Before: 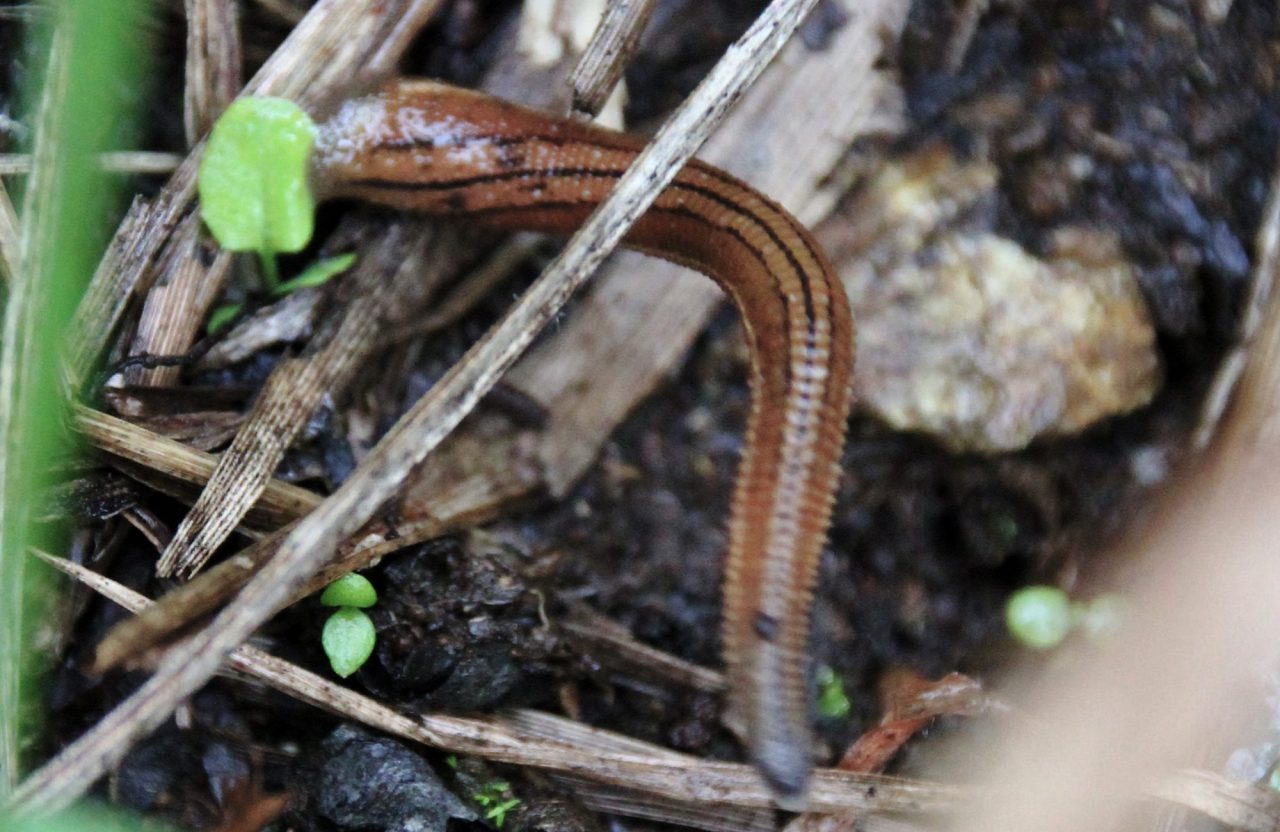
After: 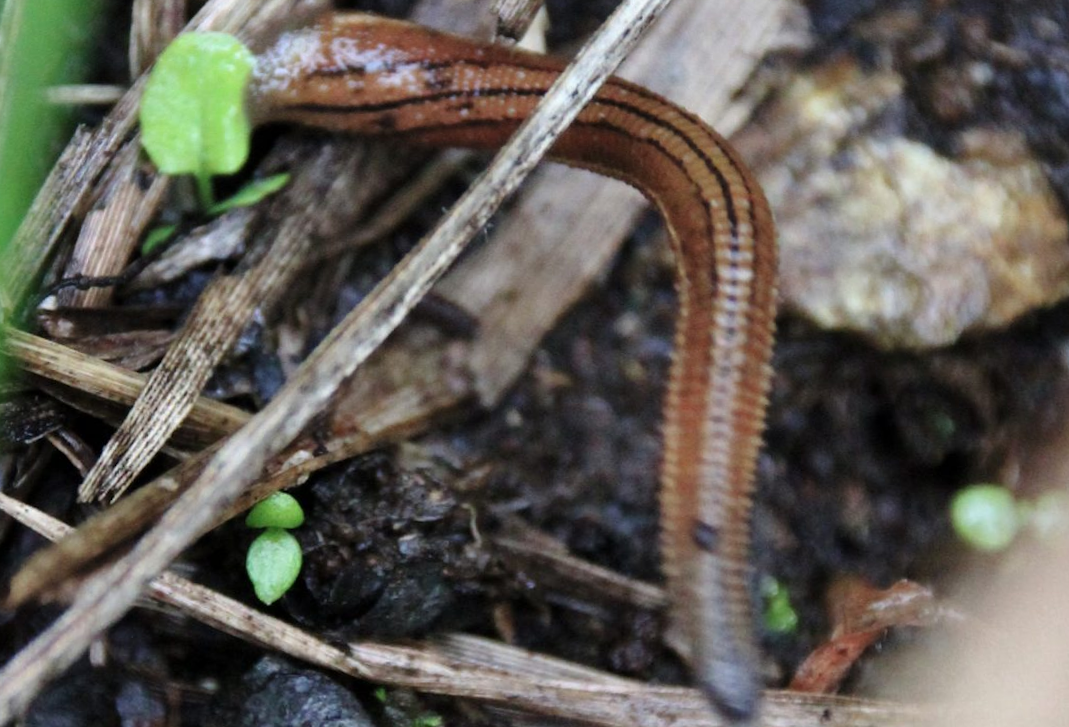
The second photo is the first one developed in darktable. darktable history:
crop: left 3.305%, top 6.436%, right 6.389%, bottom 3.258%
rotate and perspective: rotation -1.68°, lens shift (vertical) -0.146, crop left 0.049, crop right 0.912, crop top 0.032, crop bottom 0.96
